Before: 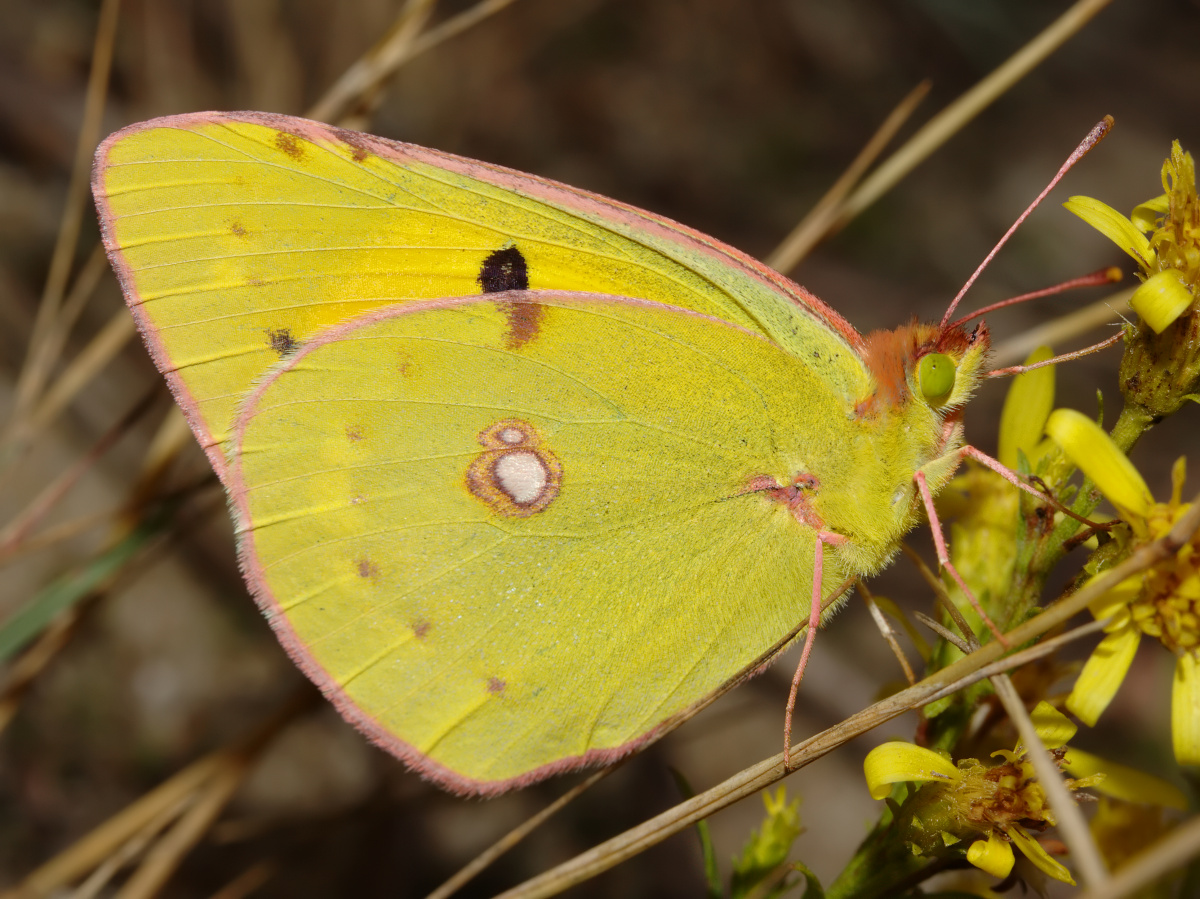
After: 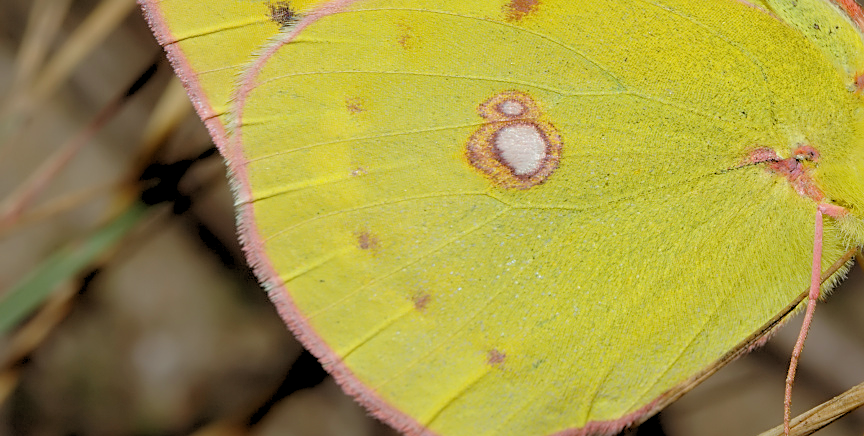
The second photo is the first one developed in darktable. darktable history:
rgb levels: preserve colors sum RGB, levels [[0.038, 0.433, 0.934], [0, 0.5, 1], [0, 0.5, 1]]
white balance: red 0.967, blue 1.049
sharpen: on, module defaults
crop: top 36.498%, right 27.964%, bottom 14.995%
